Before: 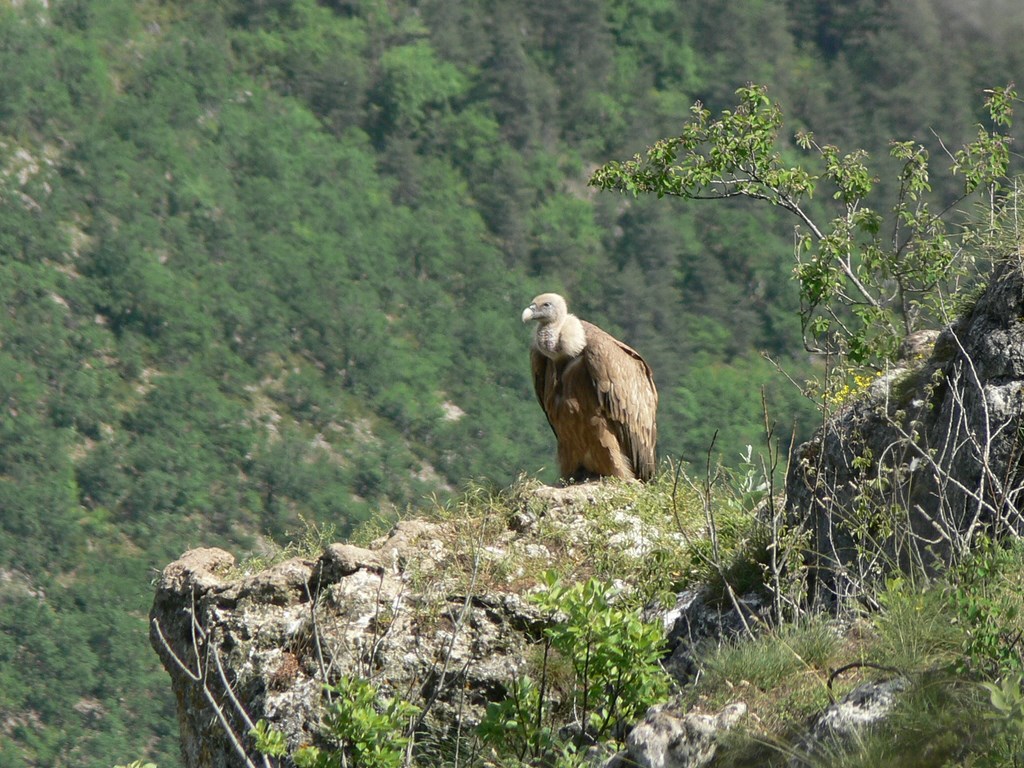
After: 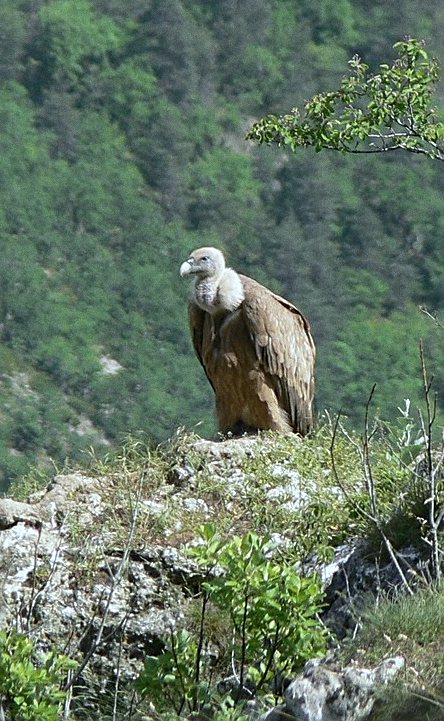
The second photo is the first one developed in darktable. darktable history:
white balance: red 0.924, blue 1.095
sharpen: on, module defaults
crop: left 33.452%, top 6.025%, right 23.155%
grain: coarseness 0.09 ISO
